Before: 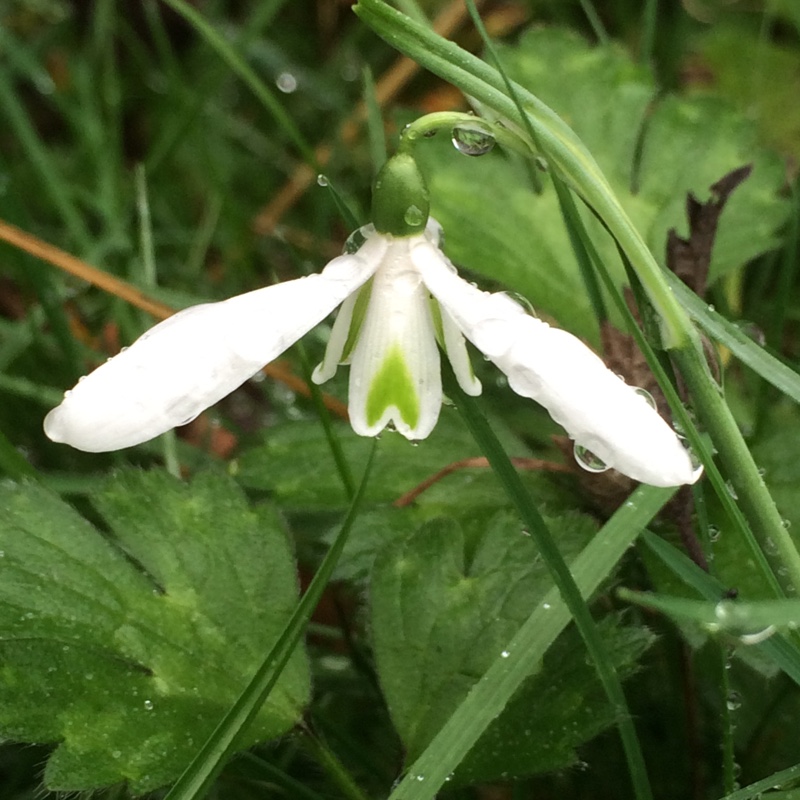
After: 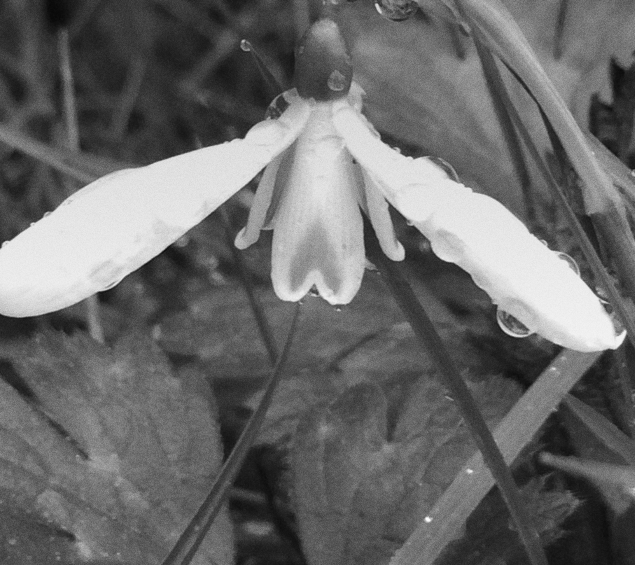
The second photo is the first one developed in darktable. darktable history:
graduated density: on, module defaults
color zones: curves: ch1 [(0, -0.394) (0.143, -0.394) (0.286, -0.394) (0.429, -0.392) (0.571, -0.391) (0.714, -0.391) (0.857, -0.391) (1, -0.394)]
crop: left 9.712%, top 16.928%, right 10.845%, bottom 12.332%
grain: coarseness 0.09 ISO
